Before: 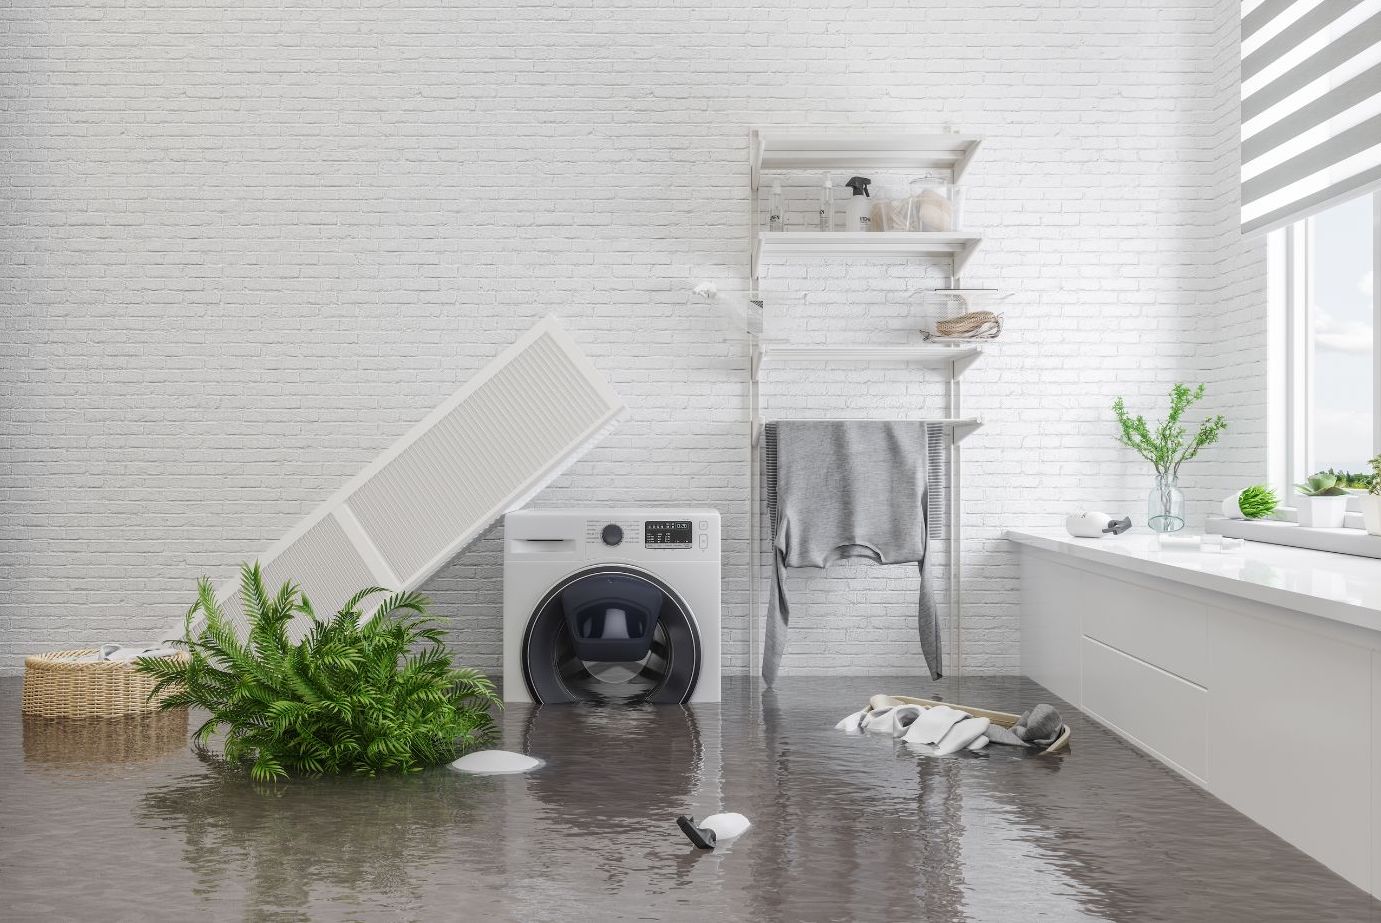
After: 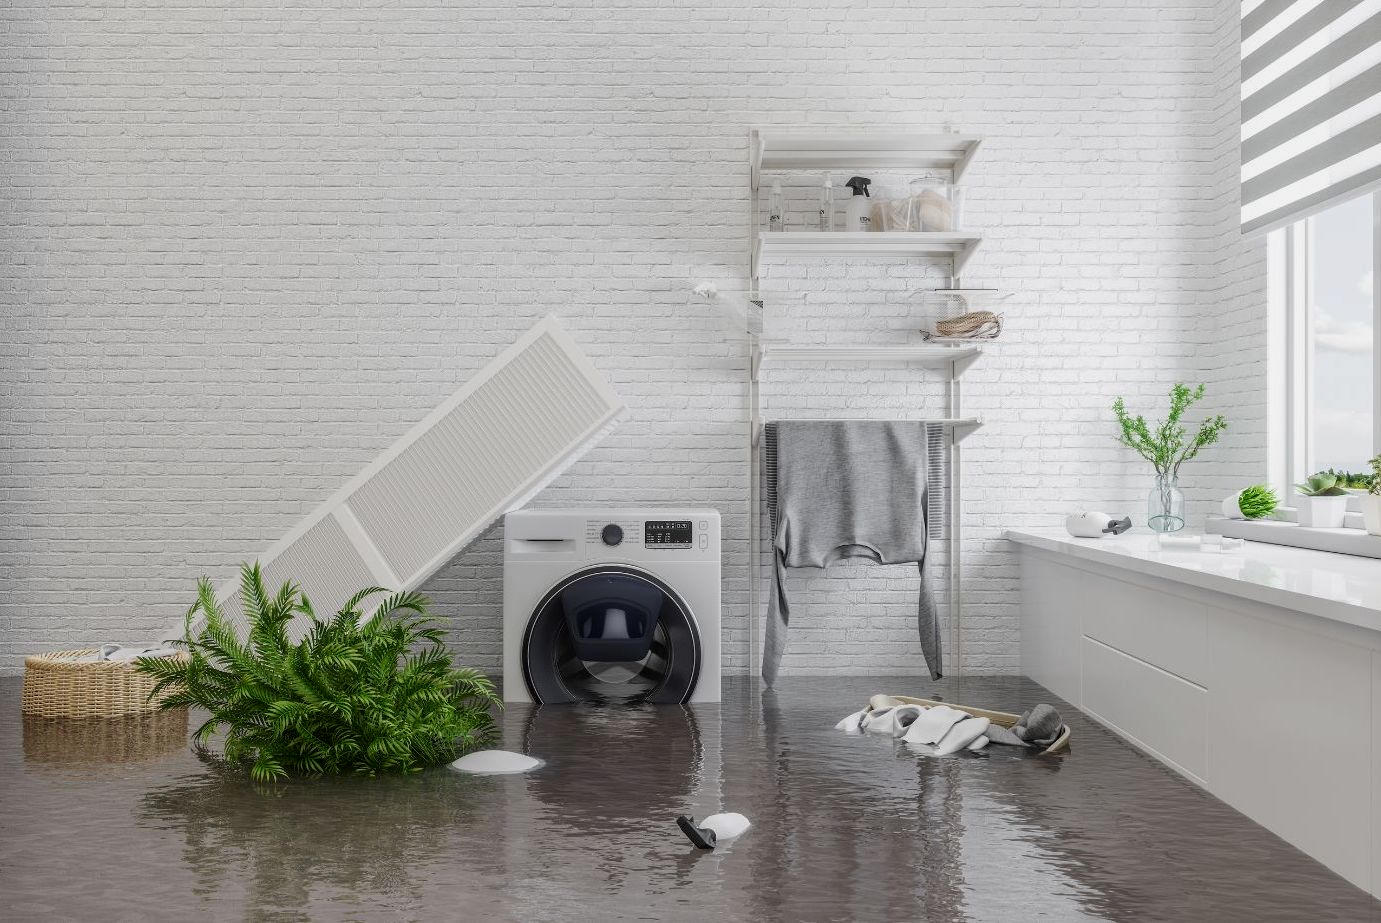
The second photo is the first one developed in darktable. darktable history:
contrast brightness saturation: contrast 0.03, brightness -0.04
base curve: curves: ch0 [(0, 0) (0.989, 0.992)]
levels: levels [0, 0.499, 1]
exposure: black level correction 0.029, exposure -0.073 EV
